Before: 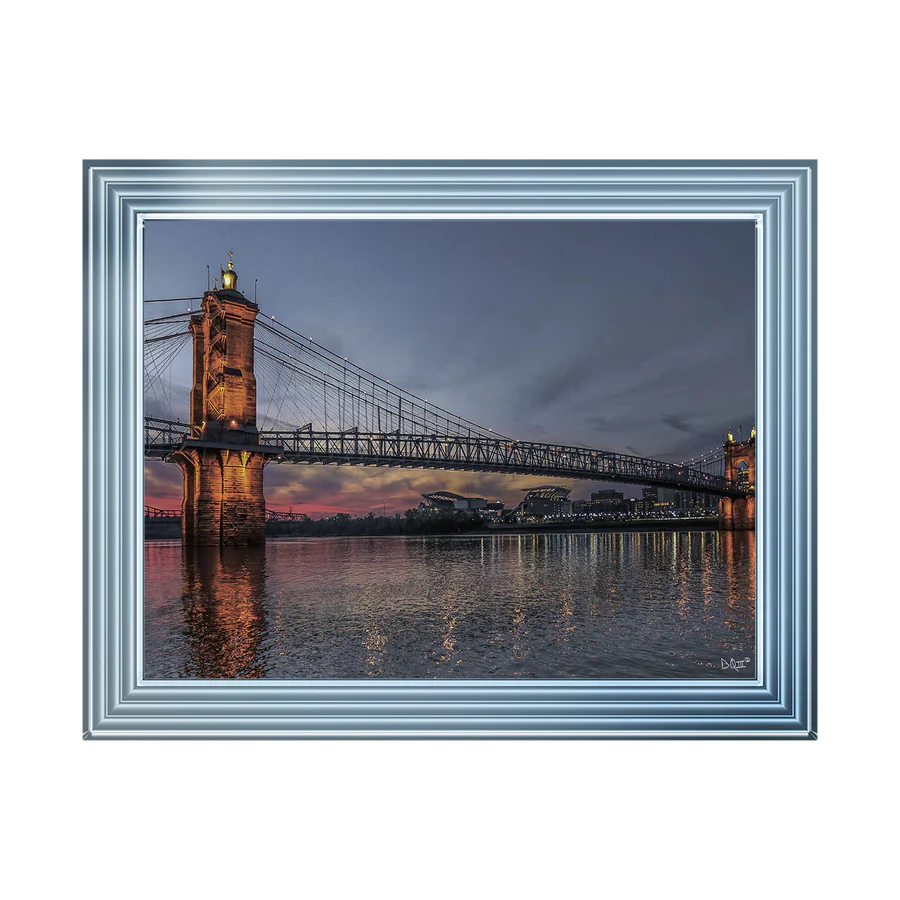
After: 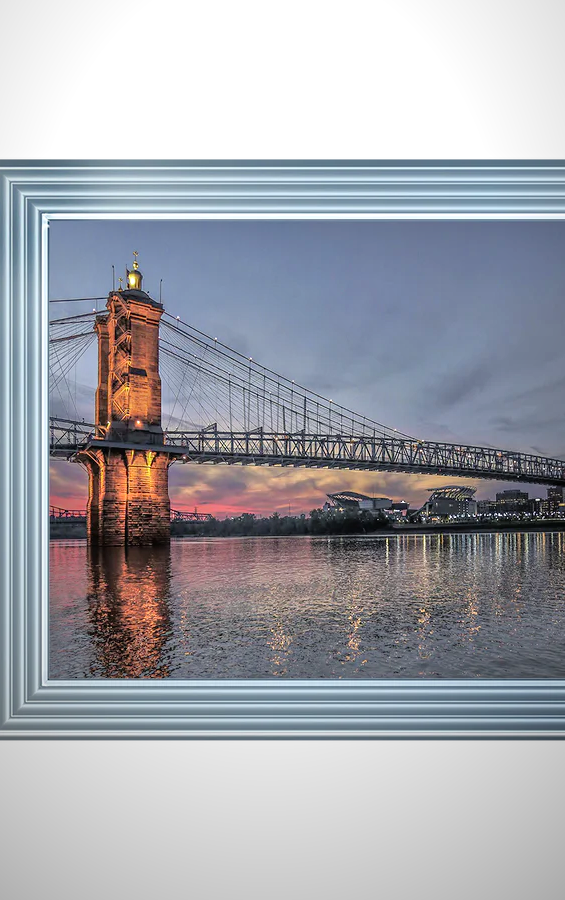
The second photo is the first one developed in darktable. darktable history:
vignetting: fall-off start 72.14%, fall-off radius 108.07%, brightness -0.713, saturation -0.488, center (-0.054, -0.359), width/height ratio 0.729
crop: left 10.644%, right 26.528%
tone equalizer: -7 EV 0.15 EV, -6 EV 0.6 EV, -5 EV 1.15 EV, -4 EV 1.33 EV, -3 EV 1.15 EV, -2 EV 0.6 EV, -1 EV 0.15 EV, mask exposure compensation -0.5 EV
